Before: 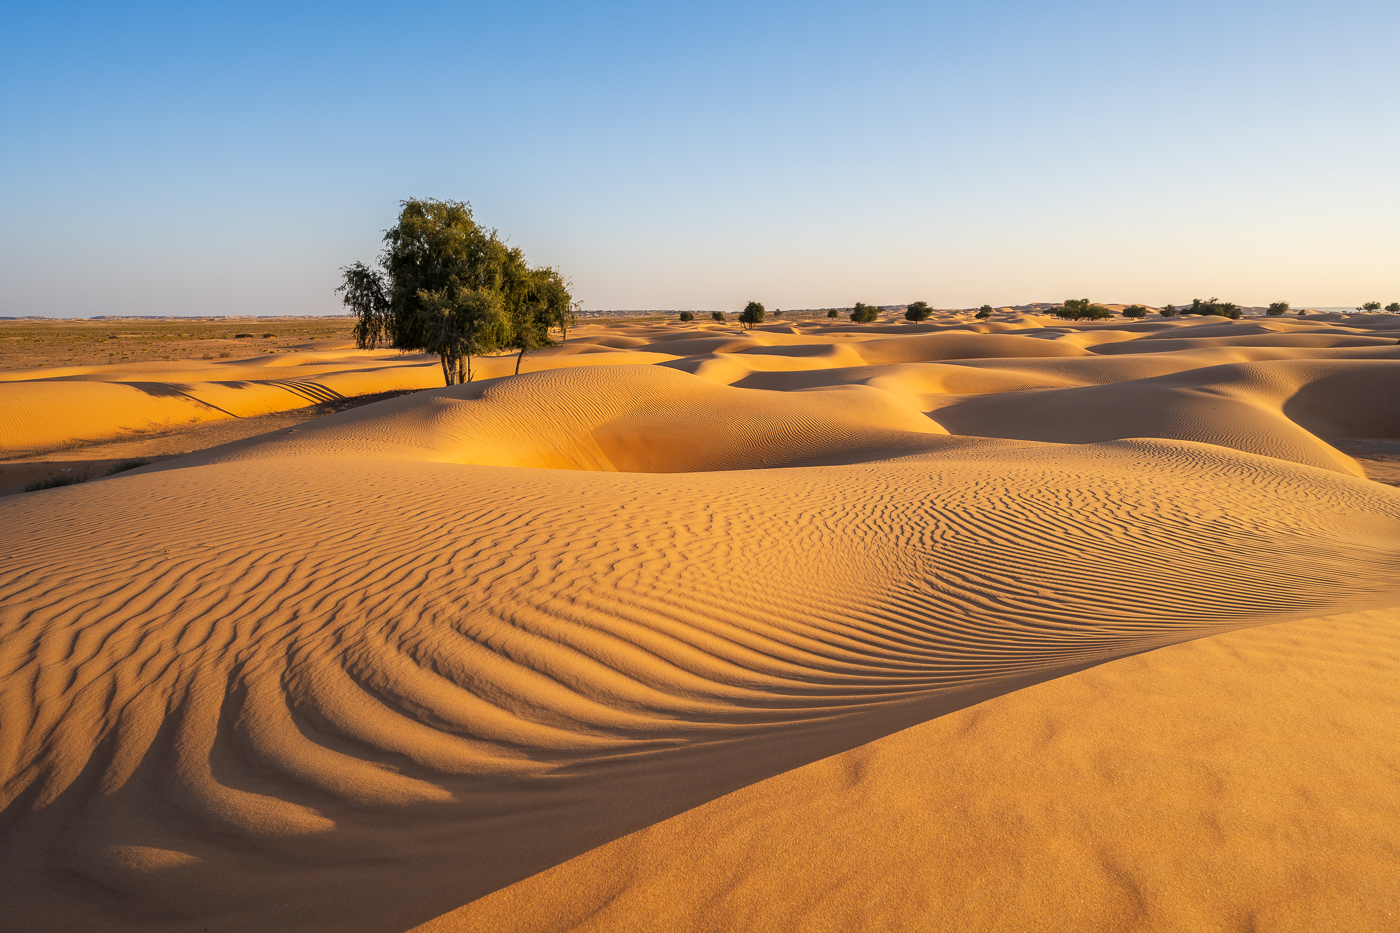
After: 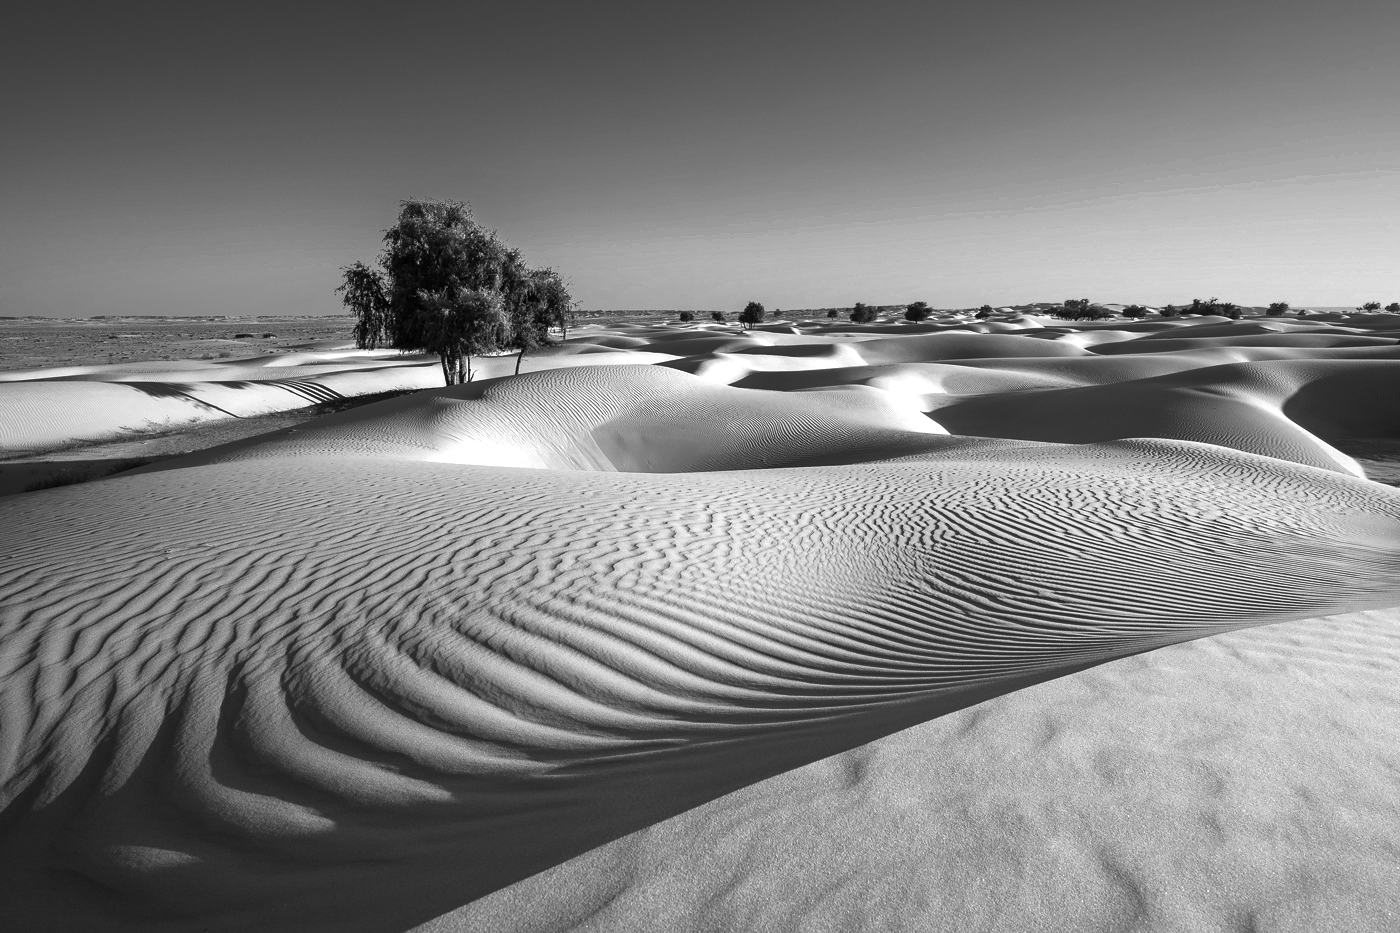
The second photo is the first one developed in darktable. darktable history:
contrast brightness saturation: contrast 0.199, brightness 0.163, saturation 0.228
exposure: exposure -1.421 EV, compensate exposure bias true, compensate highlight preservation false
color zones: curves: ch0 [(0, 0.554) (0.146, 0.662) (0.293, 0.86) (0.503, 0.774) (0.637, 0.106) (0.74, 0.072) (0.866, 0.488) (0.998, 0.569)]; ch1 [(0, 0) (0.143, 0) (0.286, 0) (0.429, 0) (0.571, 0) (0.714, 0) (0.857, 0)]
